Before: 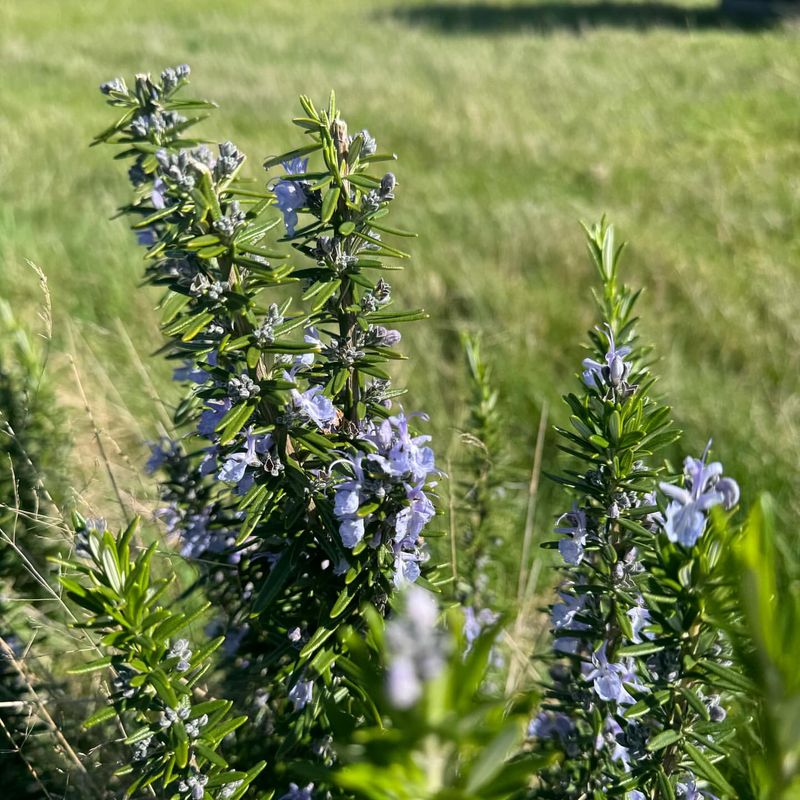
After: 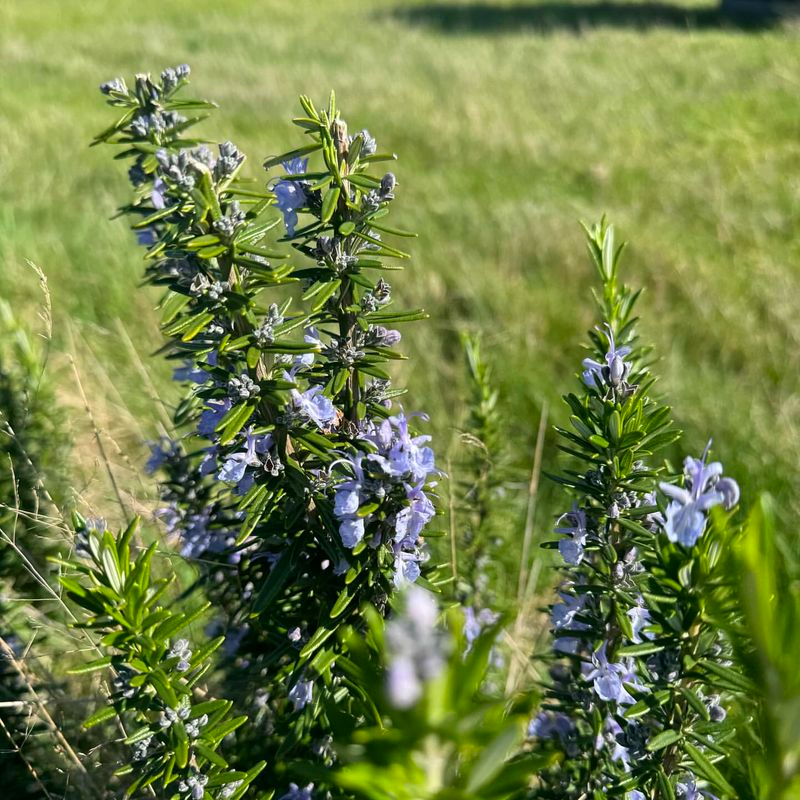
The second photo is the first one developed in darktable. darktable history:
color correction: highlights b* 0.067, saturation 1.13
